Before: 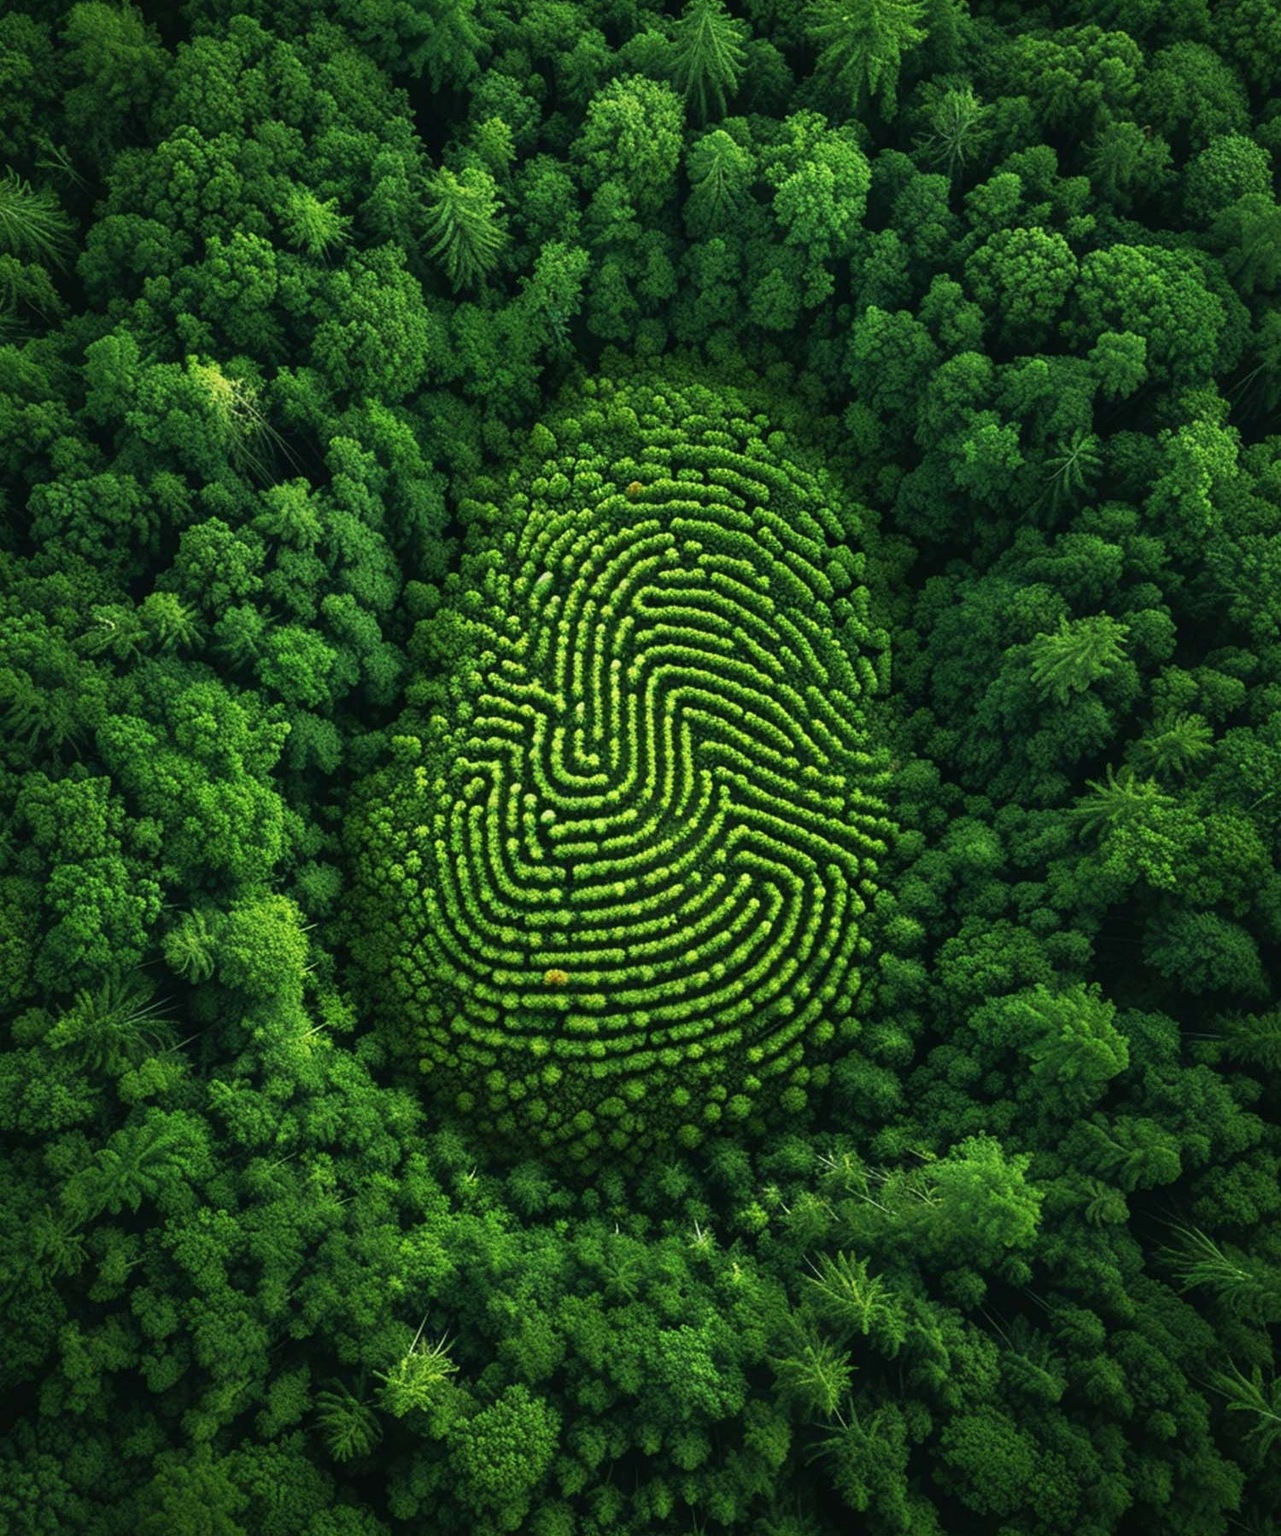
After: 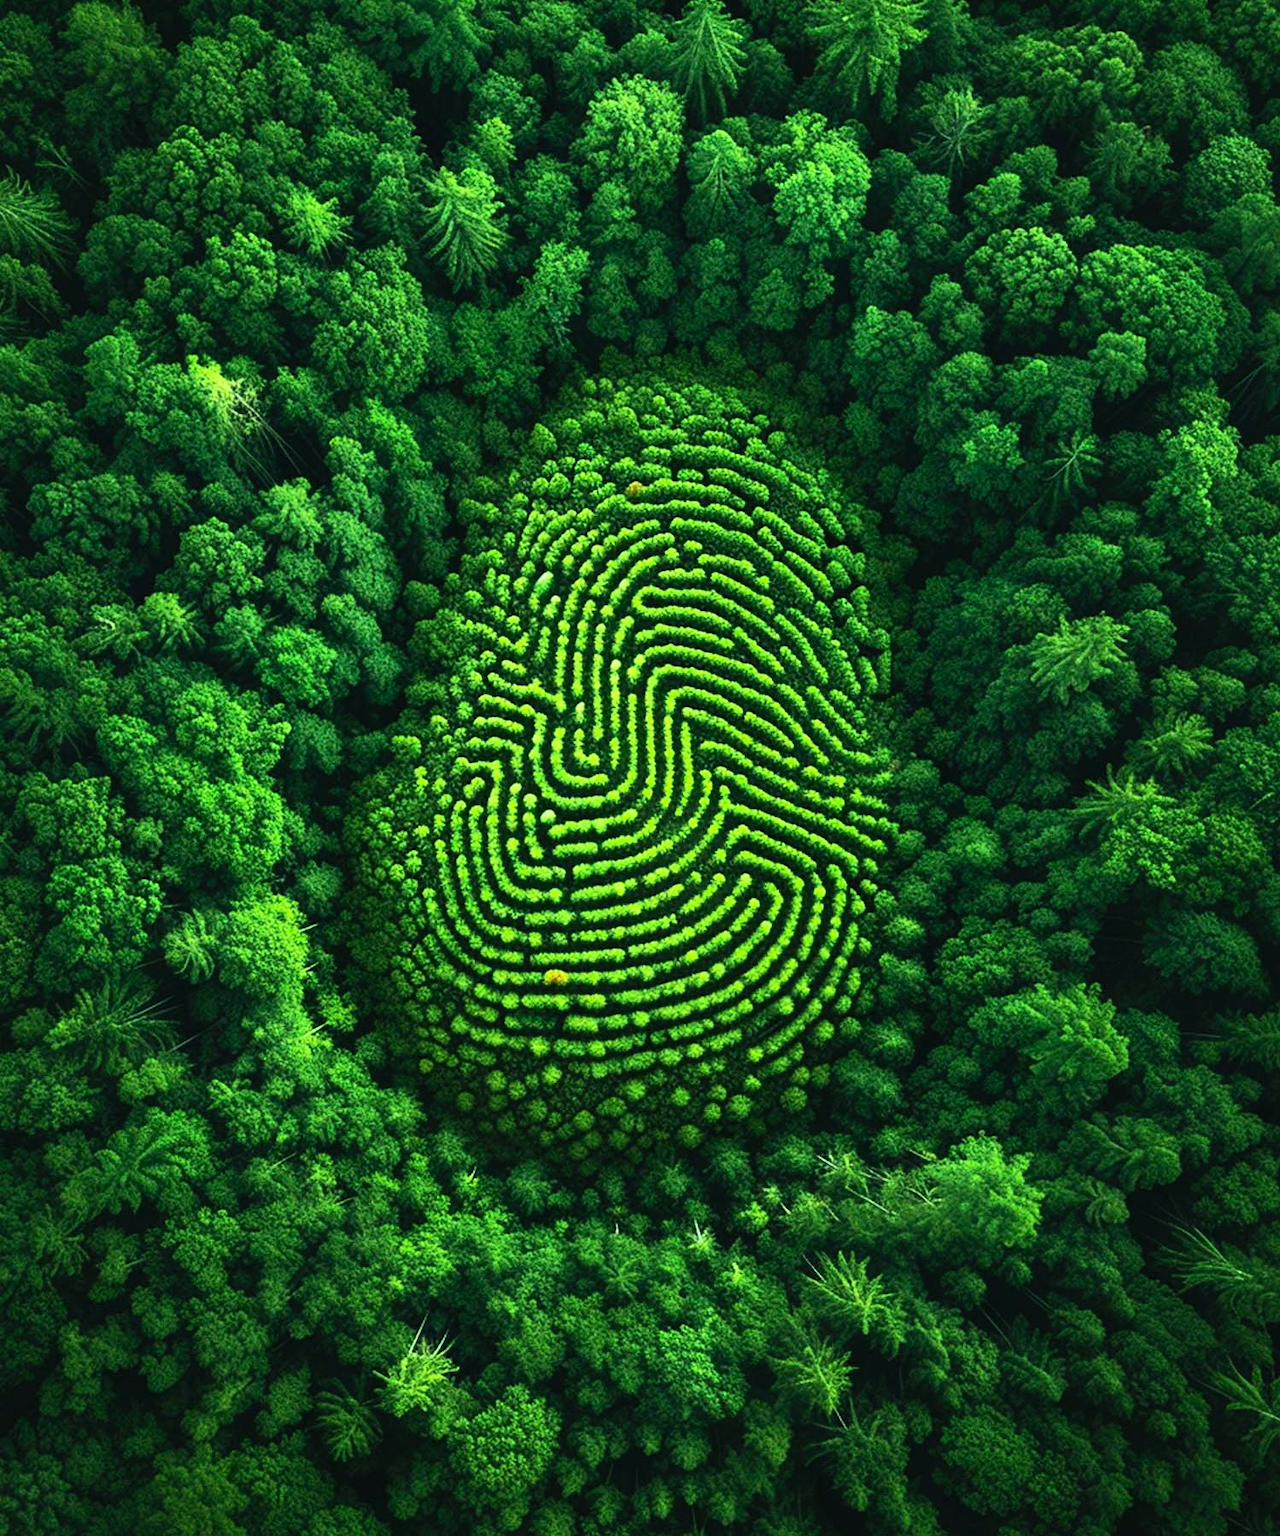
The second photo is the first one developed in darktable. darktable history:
tone equalizer: -8 EV -0.446 EV, -7 EV -0.384 EV, -6 EV -0.359 EV, -5 EV -0.226 EV, -3 EV 0.253 EV, -2 EV 0.337 EV, -1 EV 0.368 EV, +0 EV 0.443 EV, edges refinement/feathering 500, mask exposure compensation -1.57 EV, preserve details no
color calibration: illuminant Planckian (black body), adaptation linear Bradford (ICC v4), x 0.361, y 0.366, temperature 4511.88 K
contrast brightness saturation: contrast 0.204, brightness 0.164, saturation 0.227
